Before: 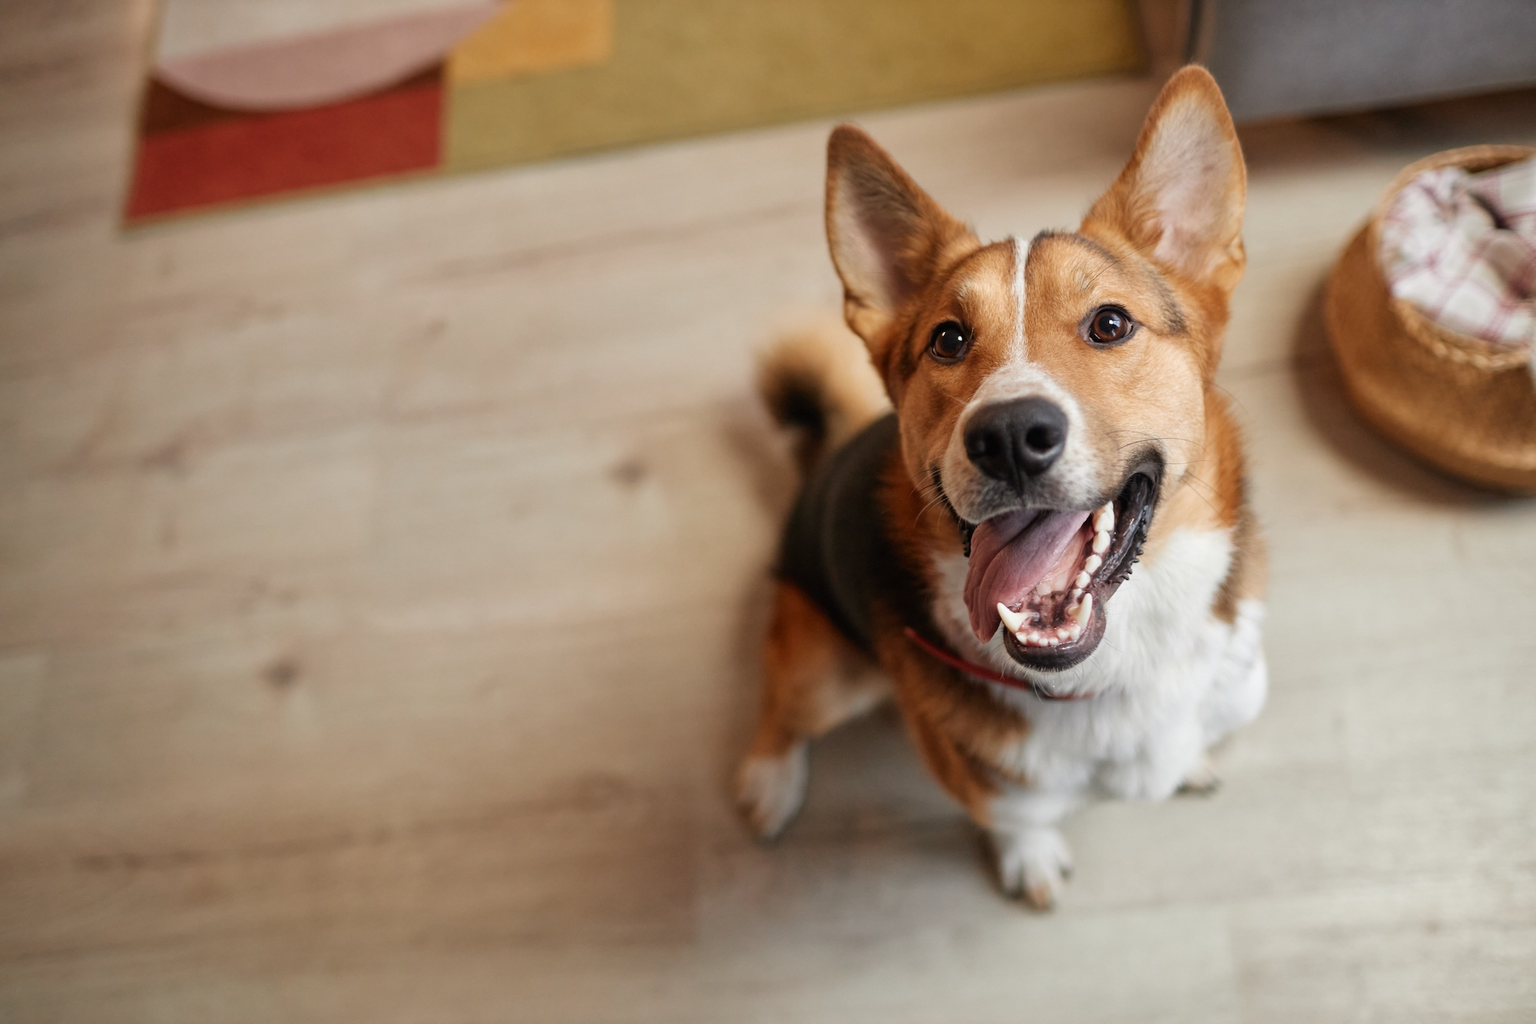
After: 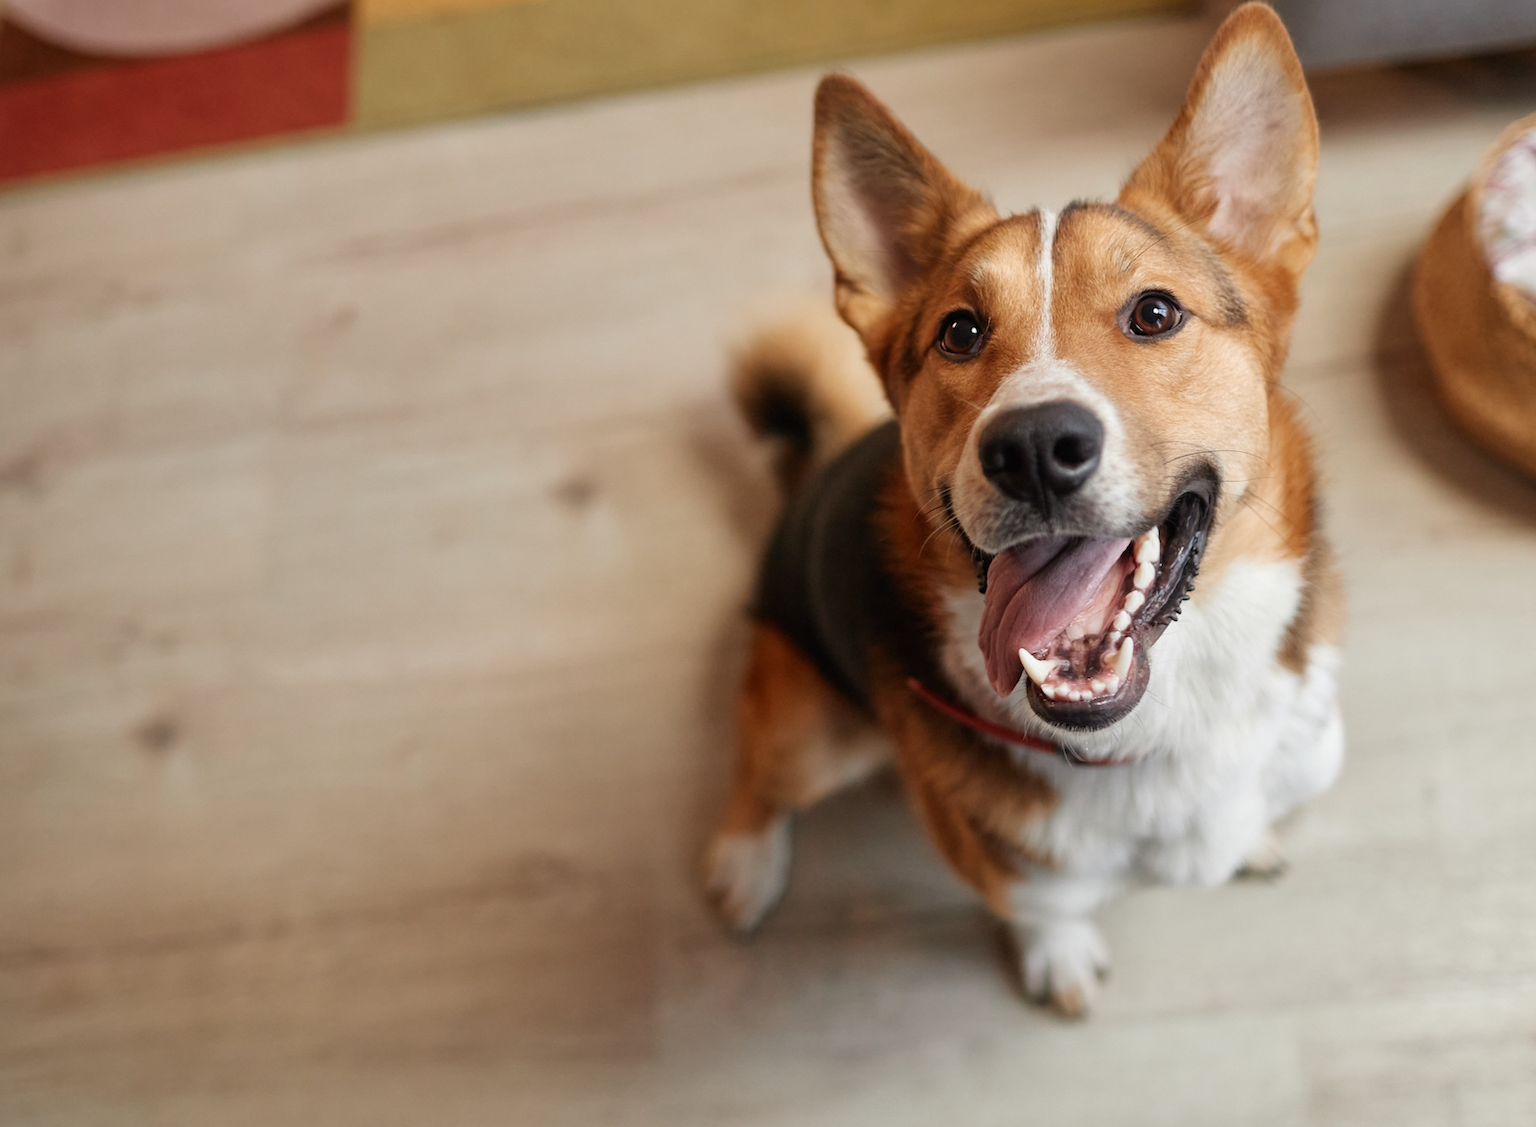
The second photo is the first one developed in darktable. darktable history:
crop: left 9.819%, top 6.243%, right 7.046%, bottom 2.171%
